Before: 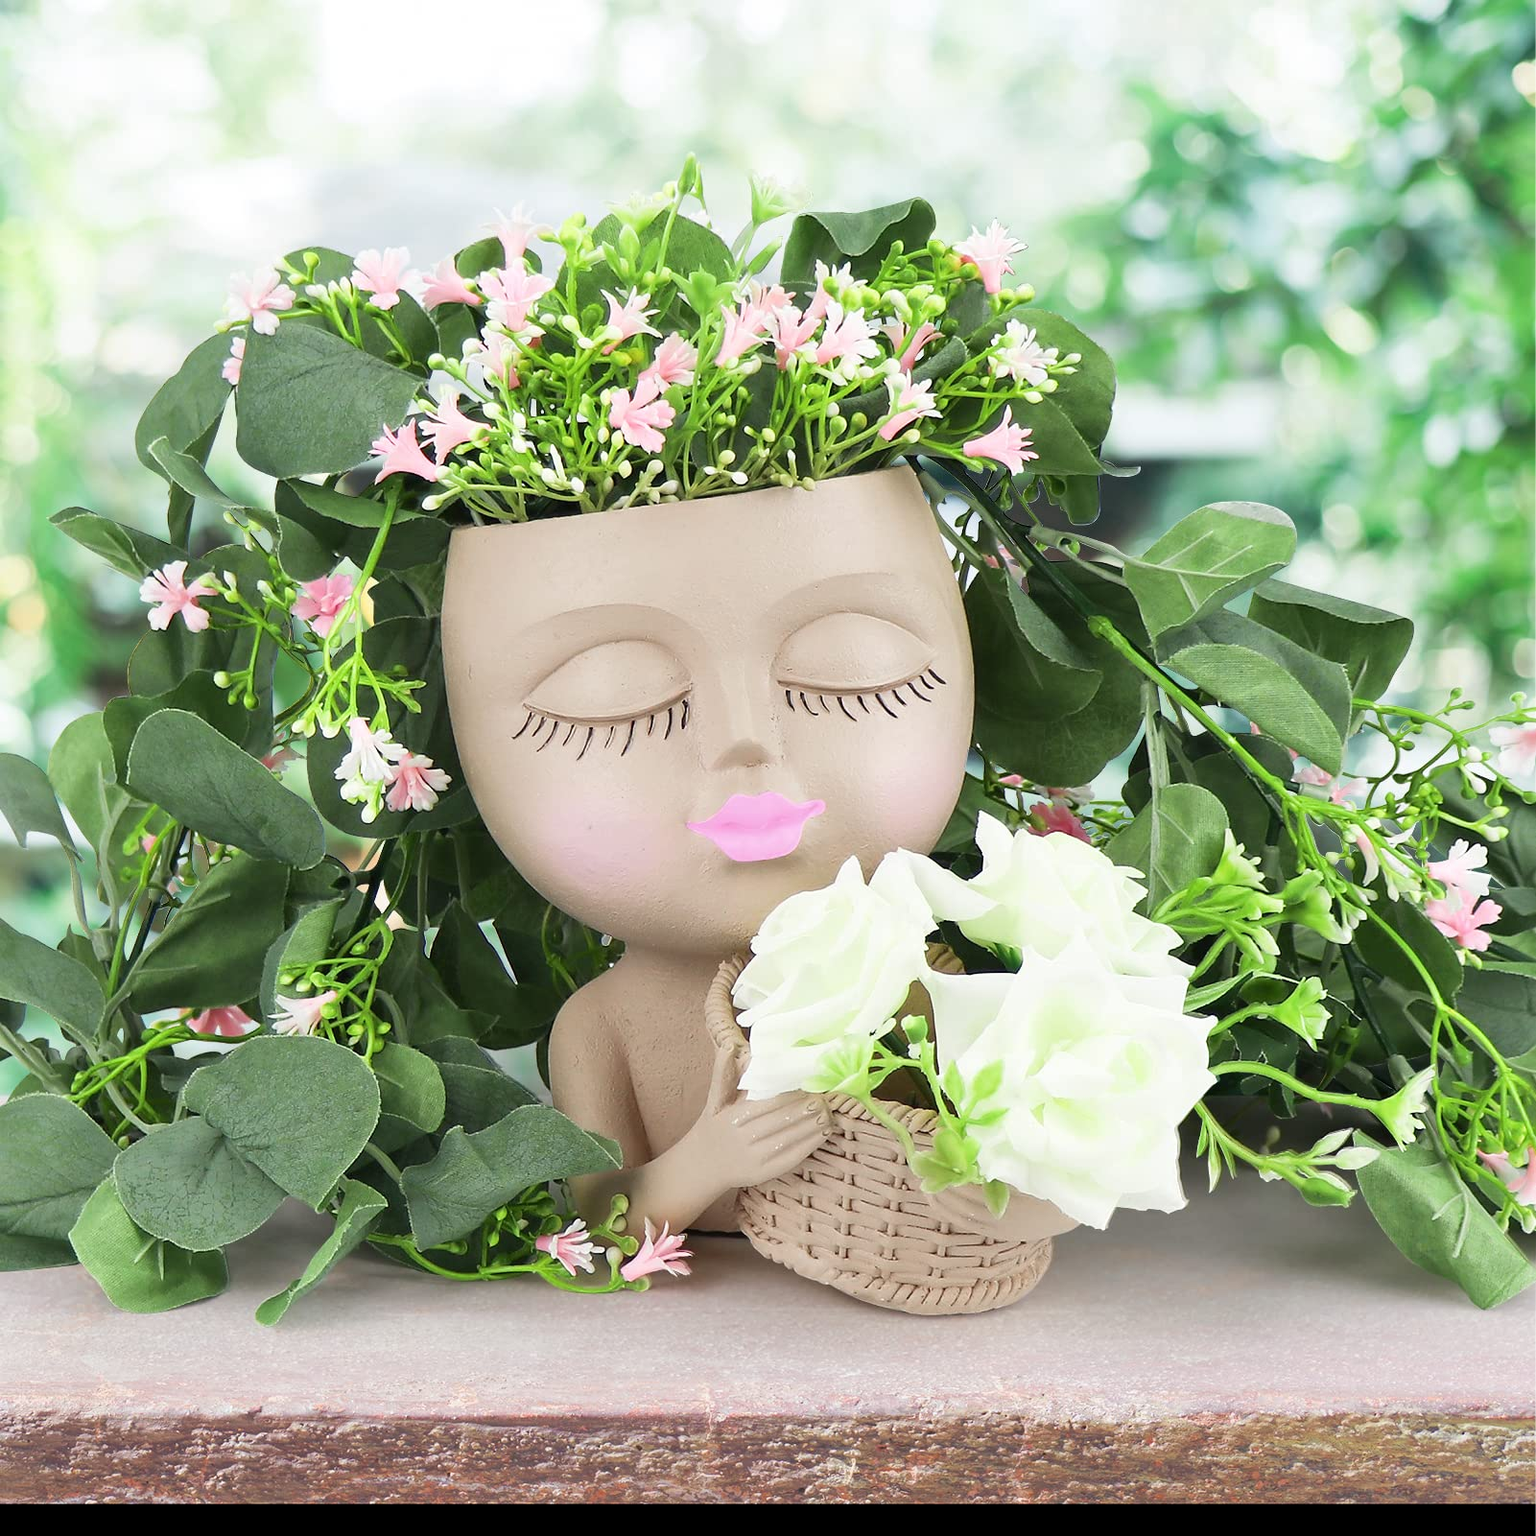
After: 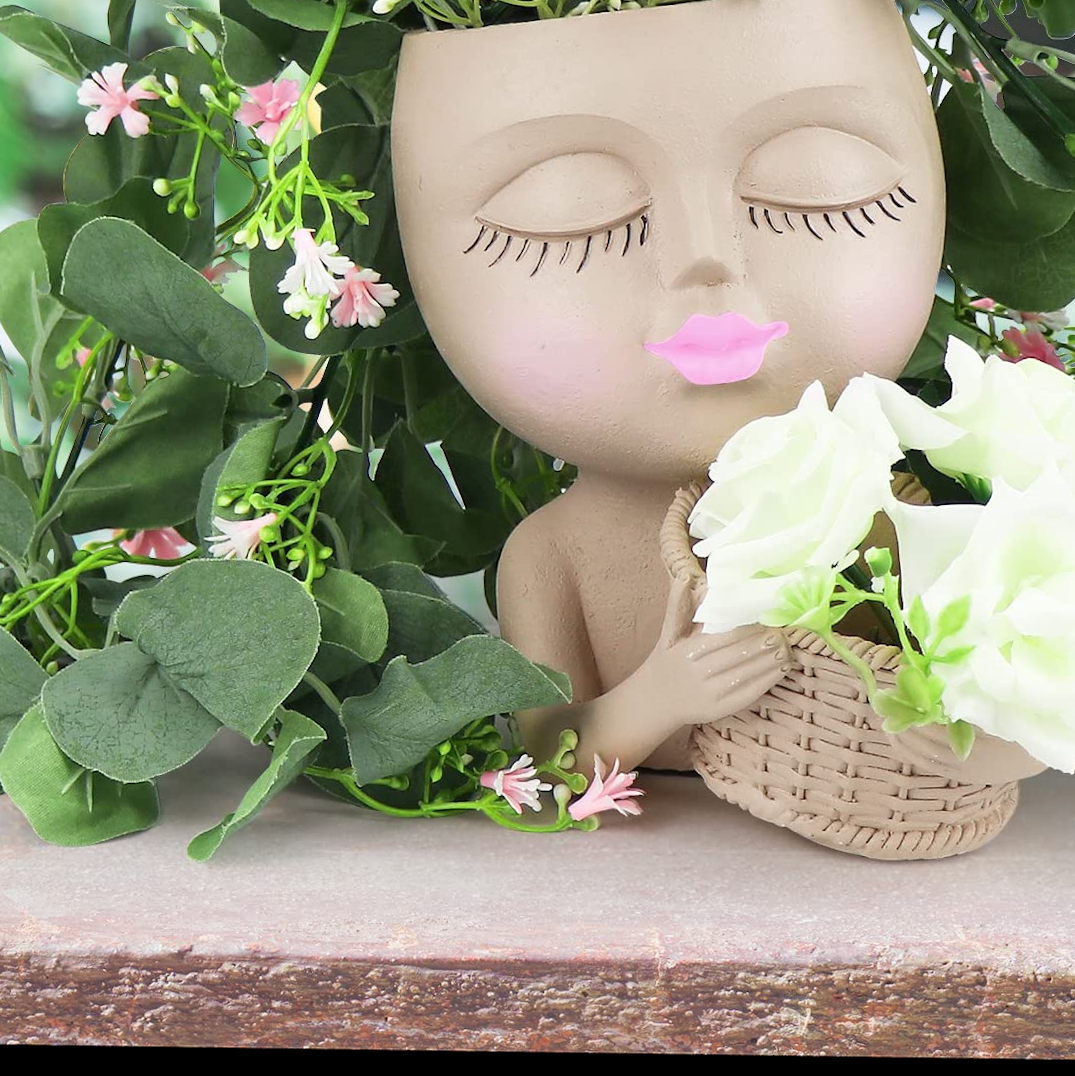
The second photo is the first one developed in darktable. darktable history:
crop and rotate: angle -0.82°, left 3.85%, top 31.828%, right 27.992%
white balance: emerald 1
